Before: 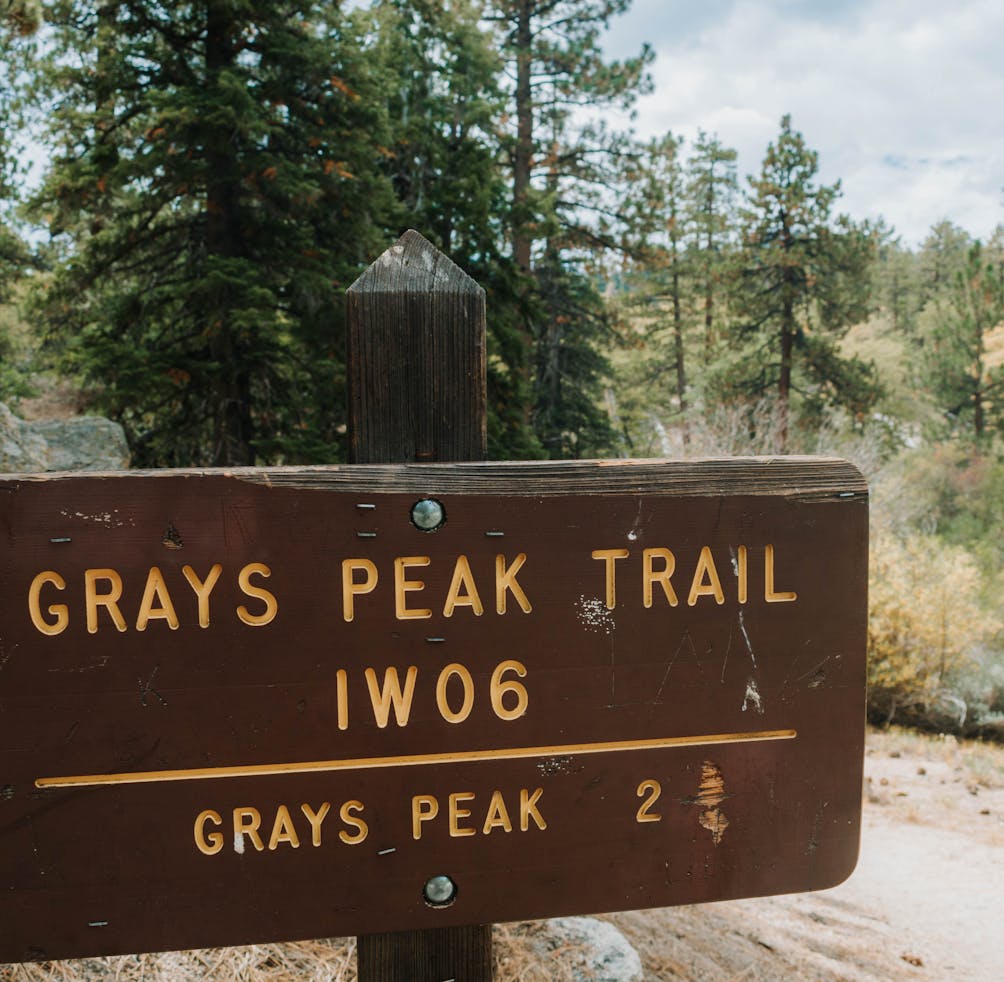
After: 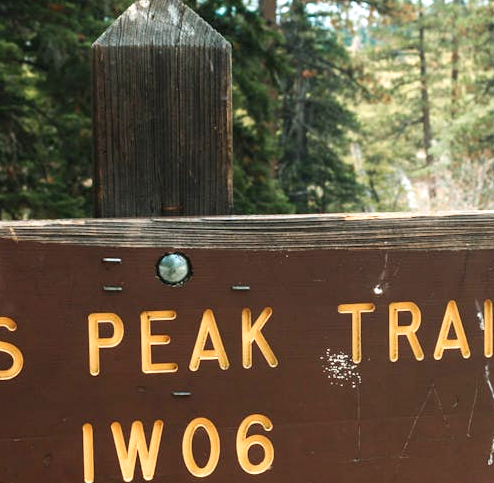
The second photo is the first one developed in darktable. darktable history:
exposure: black level correction 0, exposure 0.899 EV, compensate exposure bias true, compensate highlight preservation false
shadows and highlights: shadows -21.29, highlights 98.84, soften with gaussian
crop: left 25.325%, top 25.143%, right 25.415%, bottom 25.573%
